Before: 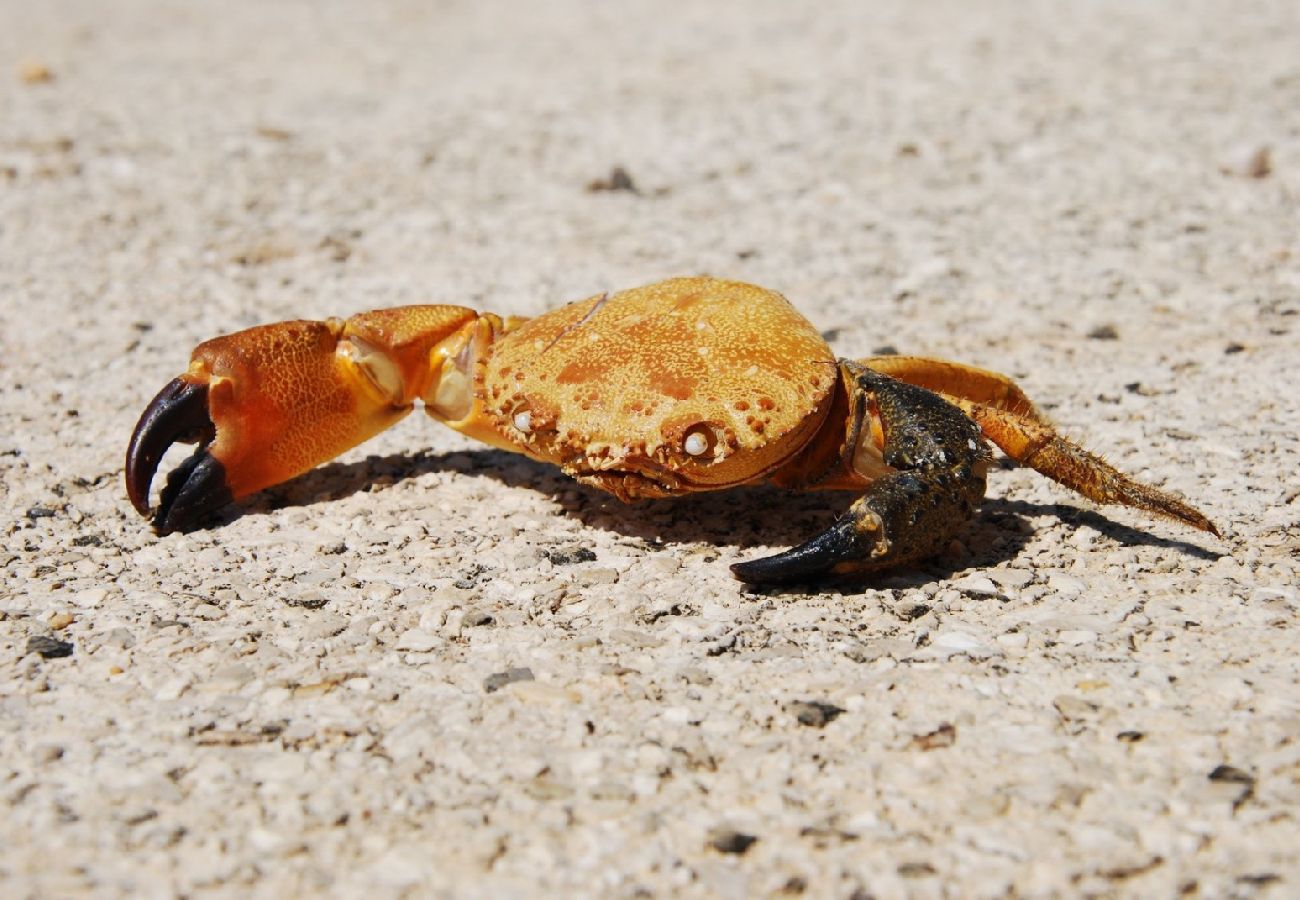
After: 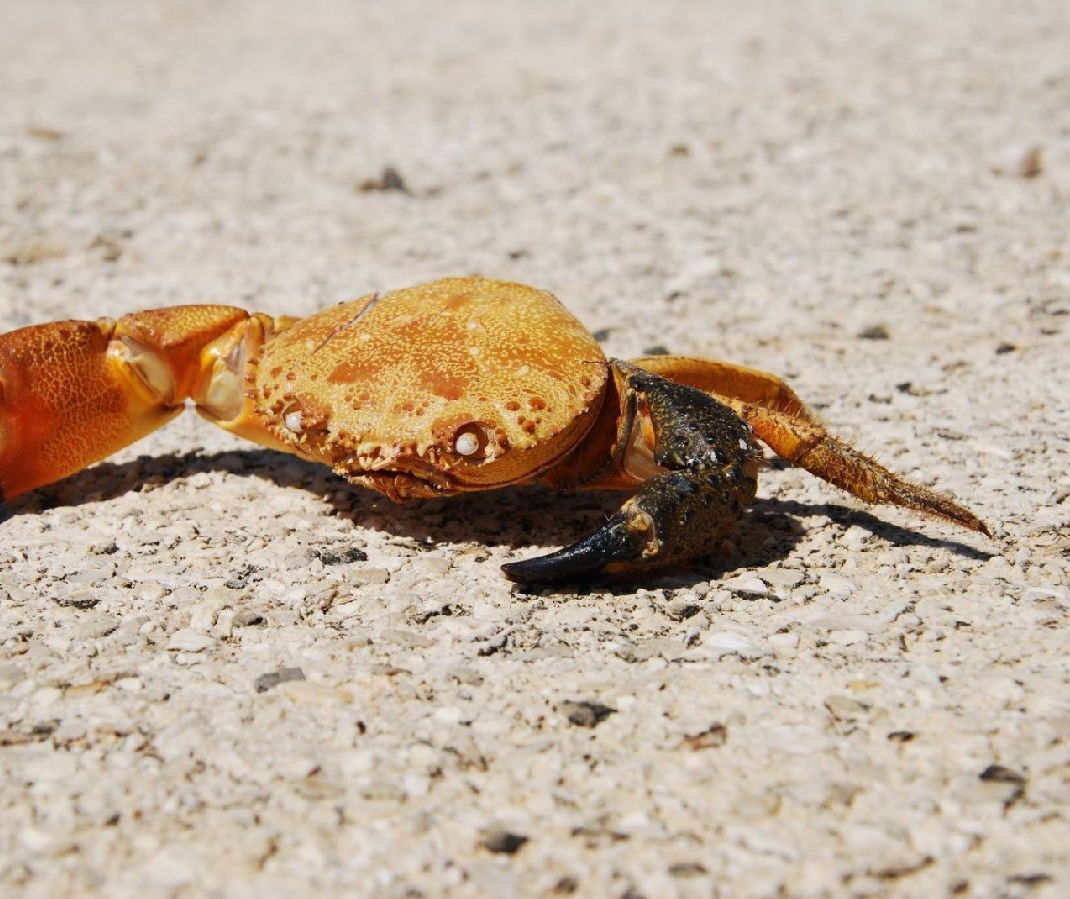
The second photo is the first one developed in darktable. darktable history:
crop: left 17.656%, bottom 0.039%
